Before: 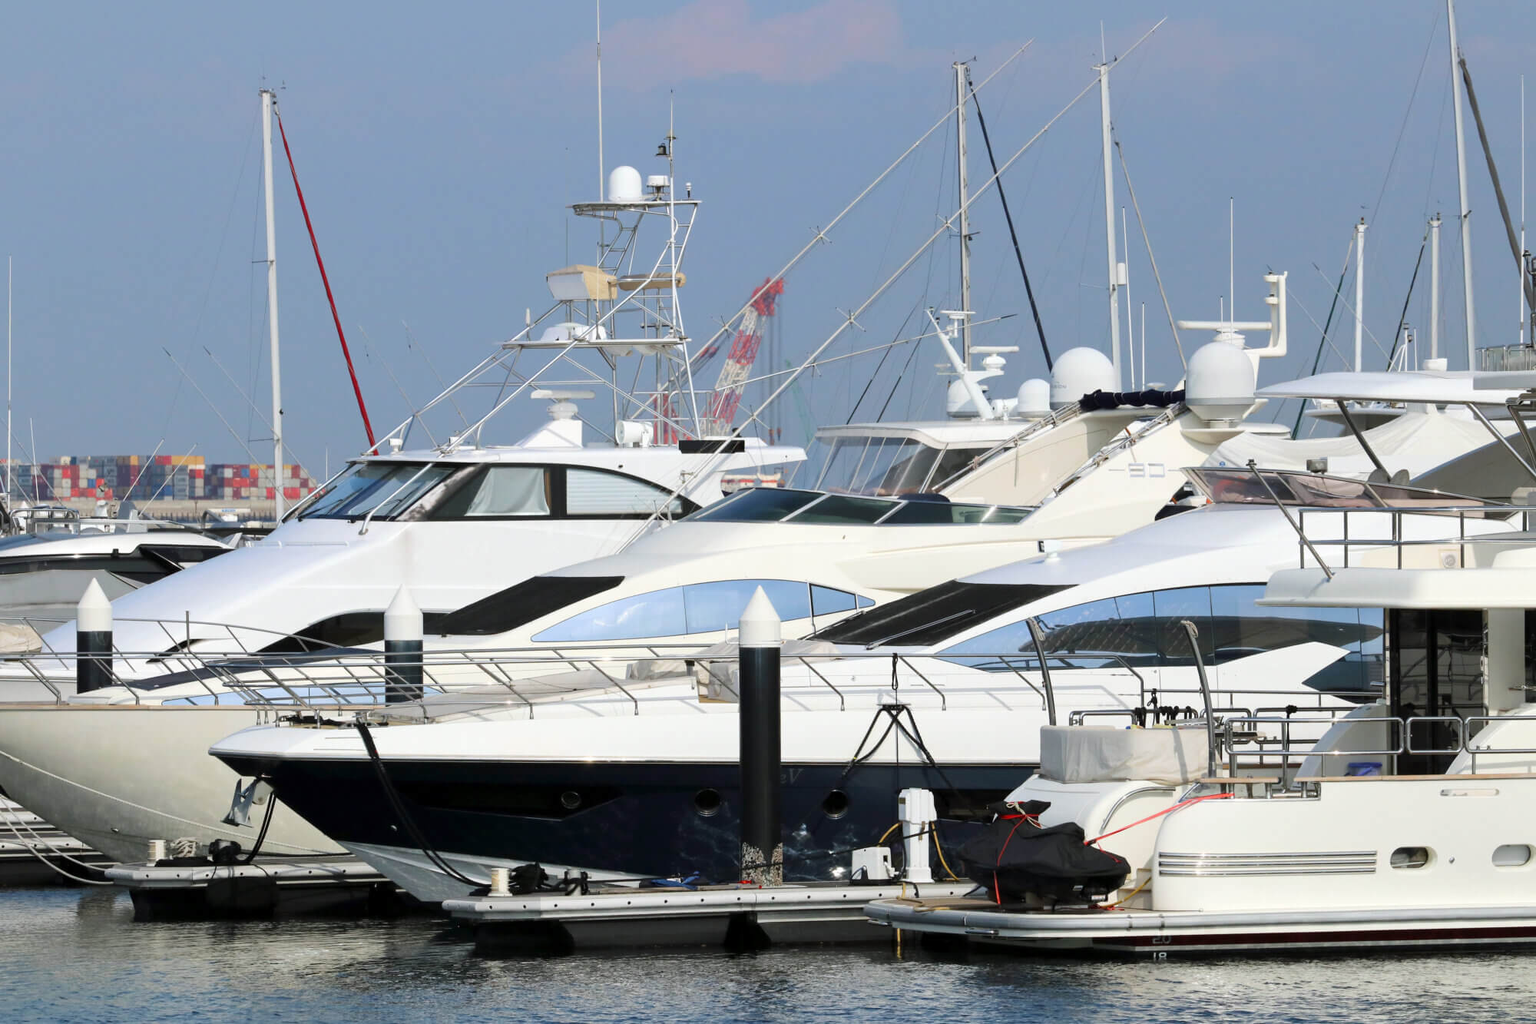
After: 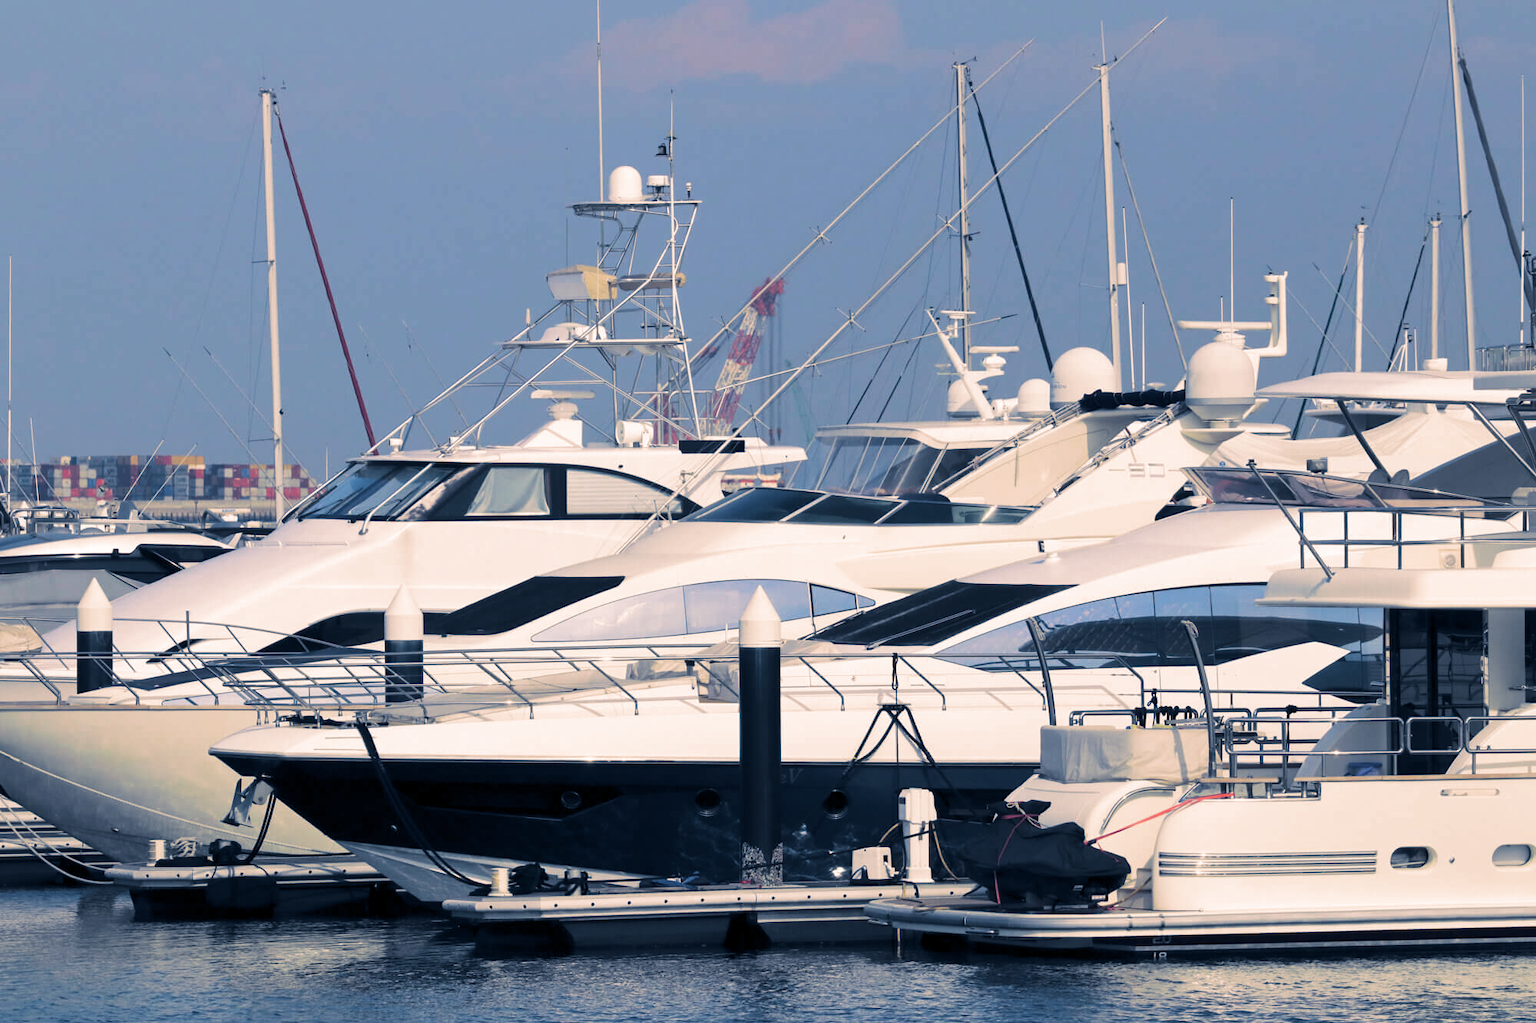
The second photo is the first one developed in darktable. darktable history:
base curve: curves: ch0 [(0, 0) (0.303, 0.277) (1, 1)]
color balance rgb: shadows lift › hue 87.51°, highlights gain › chroma 1.35%, highlights gain › hue 55.1°, global offset › chroma 0.13%, global offset › hue 253.66°, perceptual saturation grading › global saturation 16.38%
split-toning: shadows › hue 226.8°, shadows › saturation 0.56, highlights › hue 28.8°, balance -40, compress 0%
